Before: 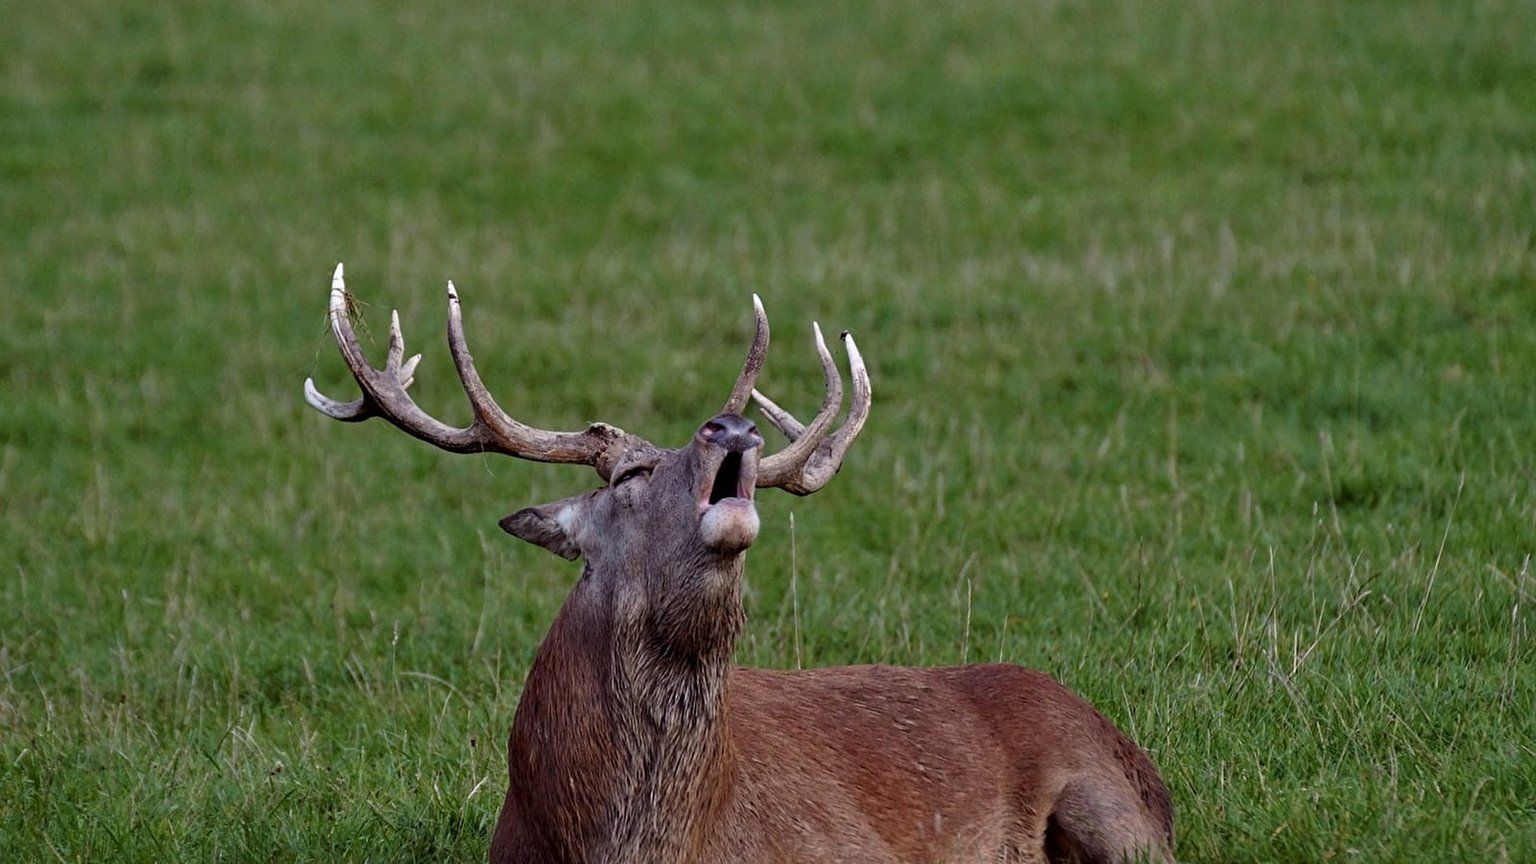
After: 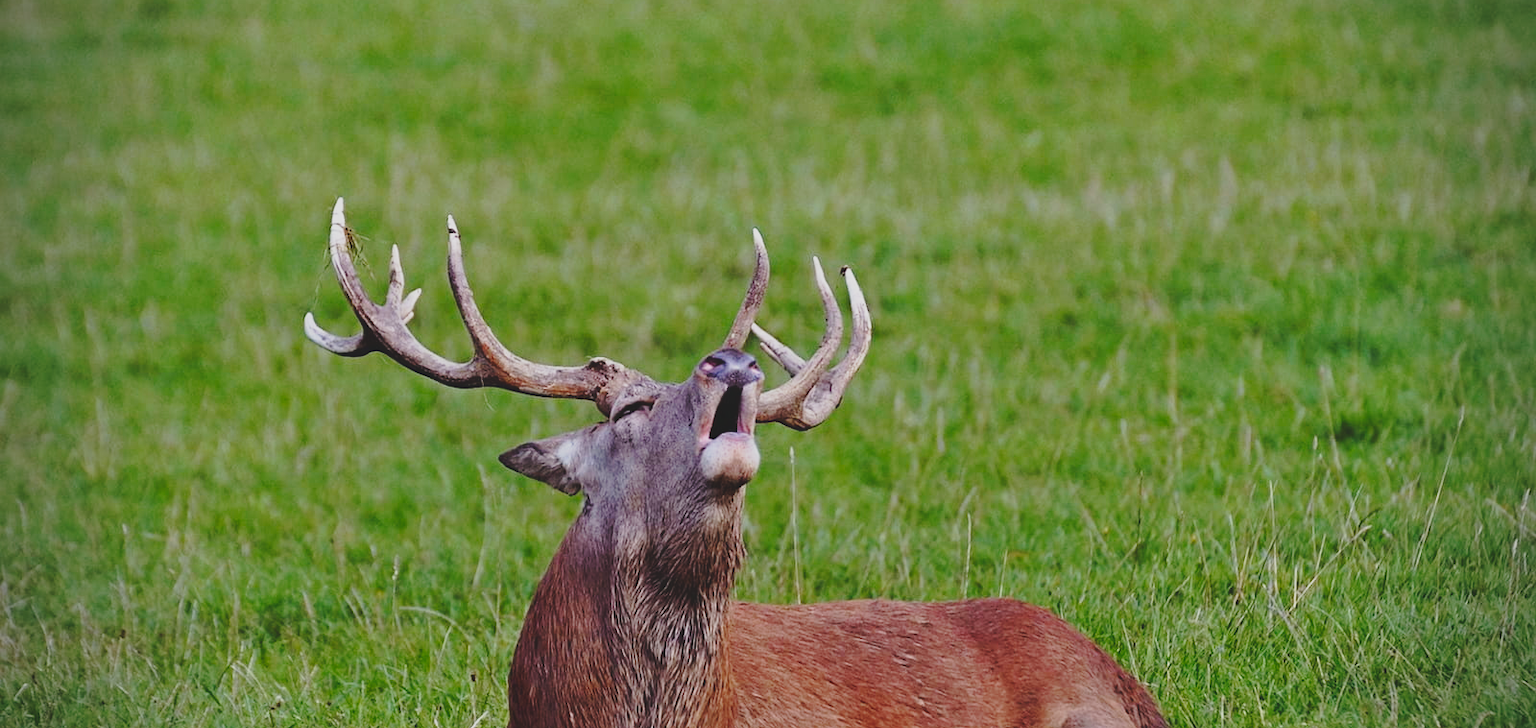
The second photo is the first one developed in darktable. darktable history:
local contrast: detail 71%
vignetting: on, module defaults
base curve: curves: ch0 [(0, 0) (0.028, 0.03) (0.121, 0.232) (0.46, 0.748) (0.859, 0.968) (1, 1)], preserve colors none
crop: top 7.6%, bottom 8.062%
